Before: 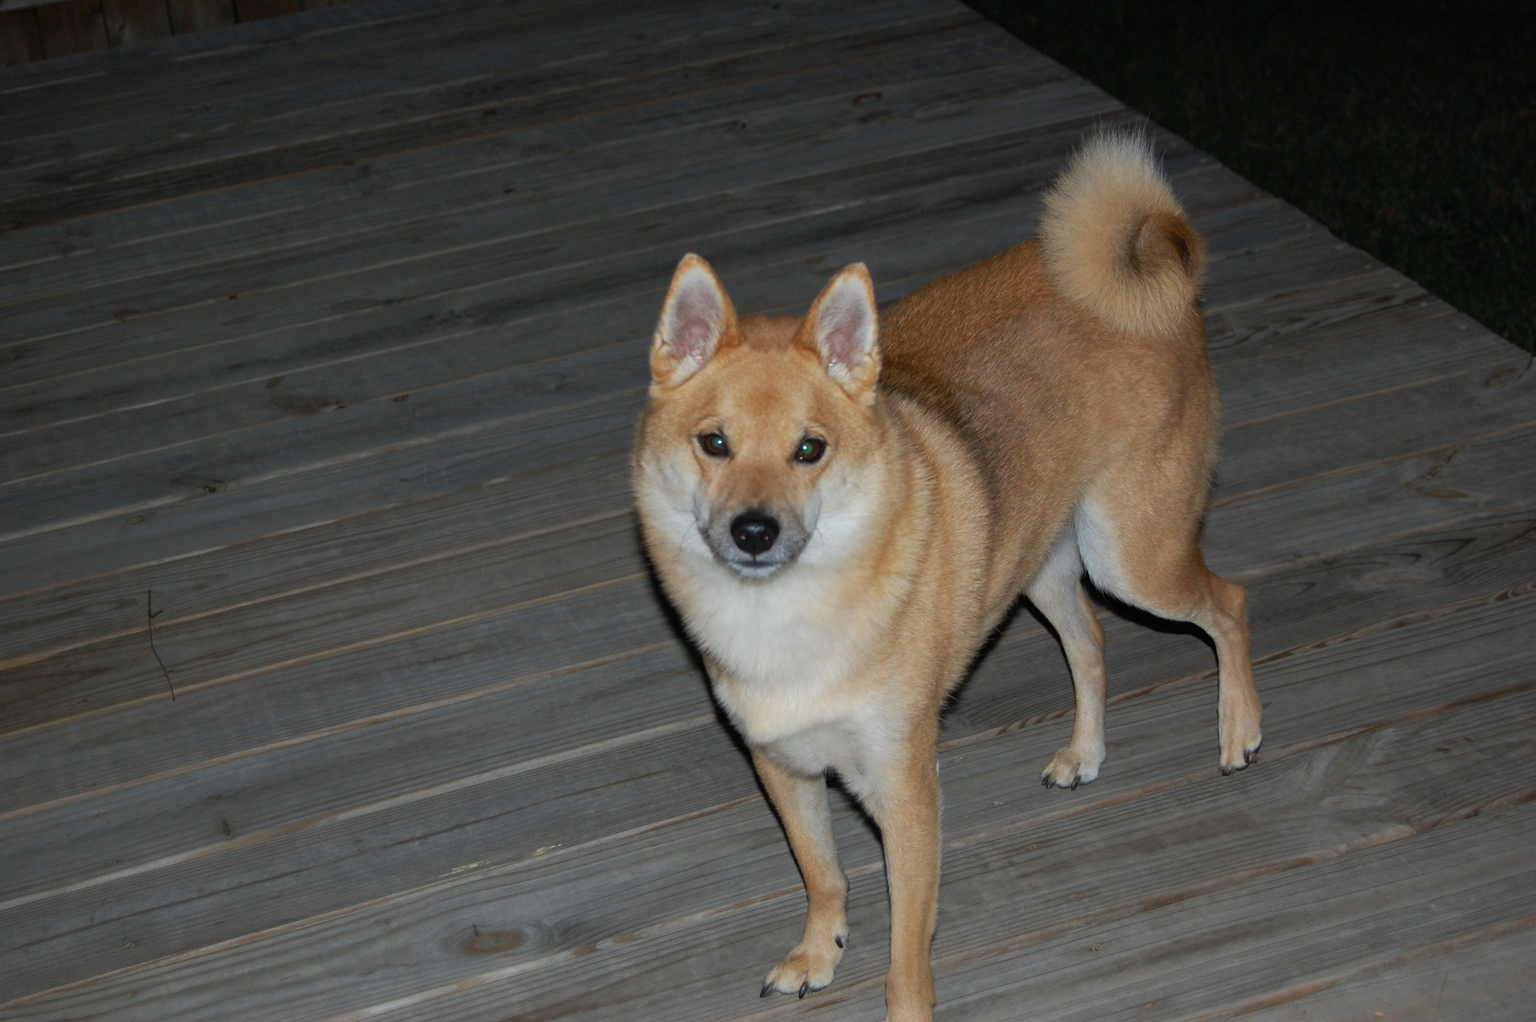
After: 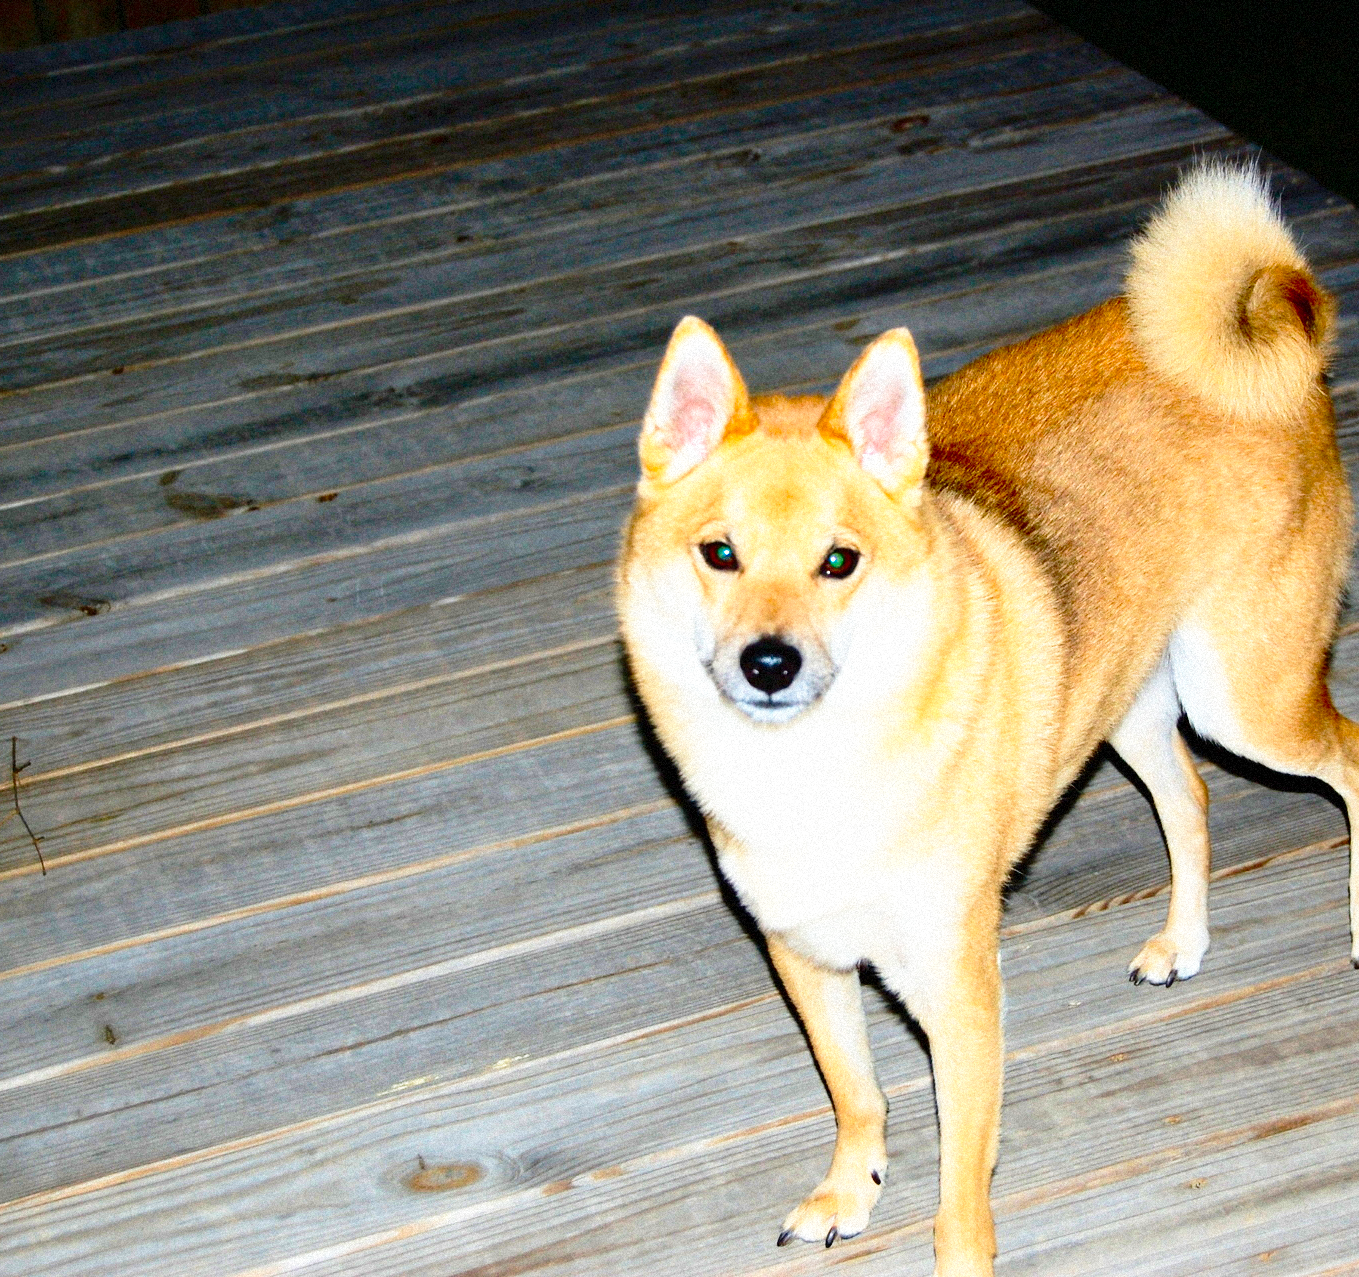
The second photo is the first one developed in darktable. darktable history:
contrast brightness saturation: contrast 0.22, brightness -0.19, saturation 0.24
exposure: exposure 1.061 EV, compensate highlight preservation false
velvia: on, module defaults
crop and rotate: left 9.061%, right 20.142%
base curve: curves: ch0 [(0, 0) (0.032, 0.037) (0.105, 0.228) (0.435, 0.76) (0.856, 0.983) (1, 1)], preserve colors none
grain: mid-tones bias 0%
color balance rgb: perceptual saturation grading › global saturation 20%, global vibrance 20%
